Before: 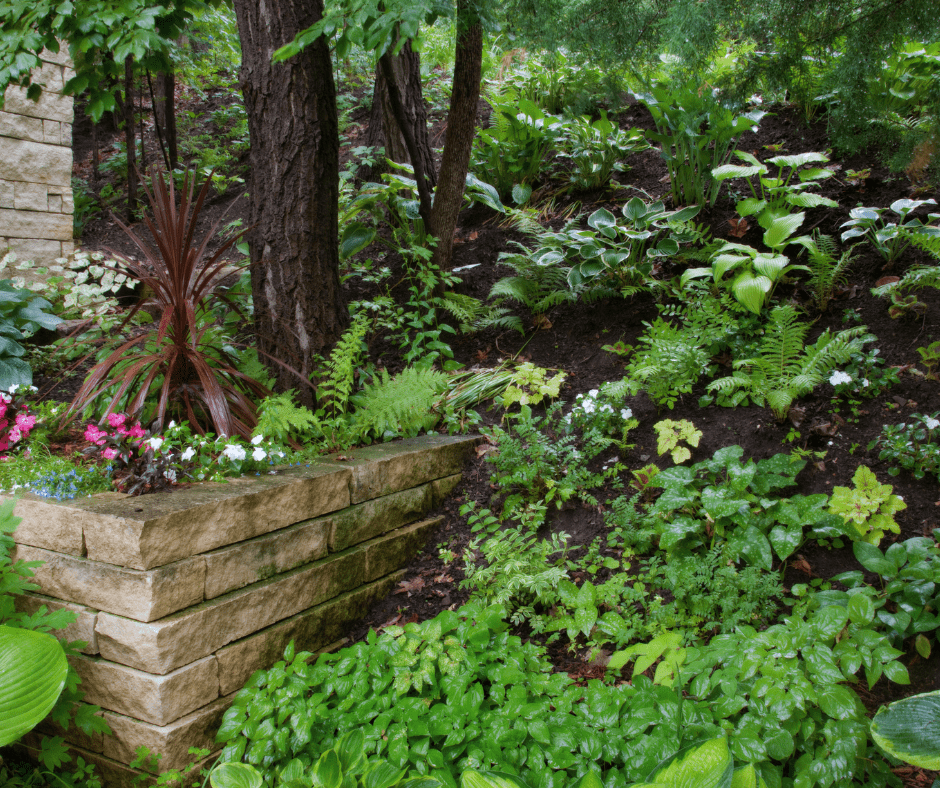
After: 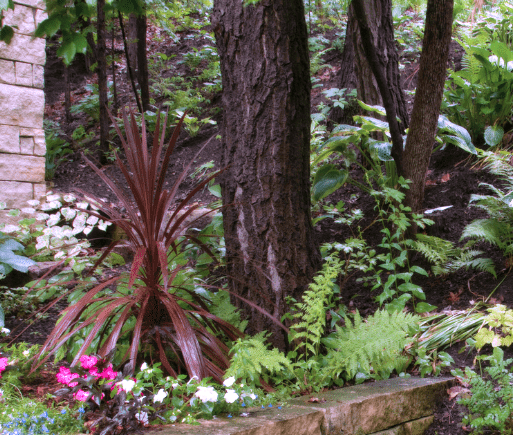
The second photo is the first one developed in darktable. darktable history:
crop and rotate: left 3.035%, top 7.427%, right 42.33%, bottom 37.268%
exposure: exposure 0.493 EV, compensate highlight preservation false
color correction: highlights a* 15.75, highlights b* -20.36
